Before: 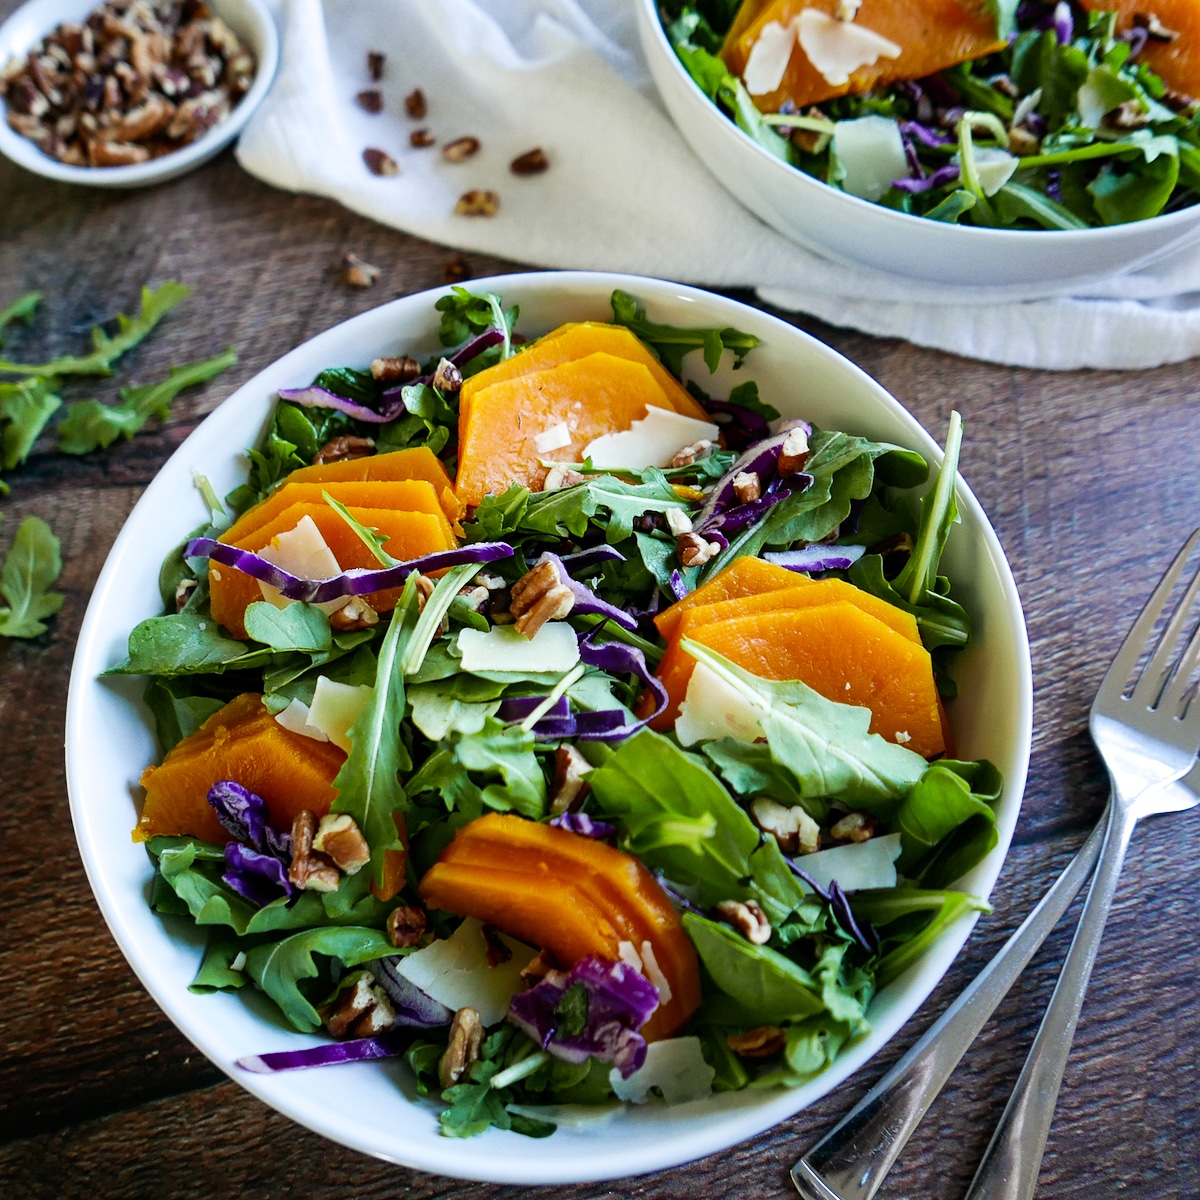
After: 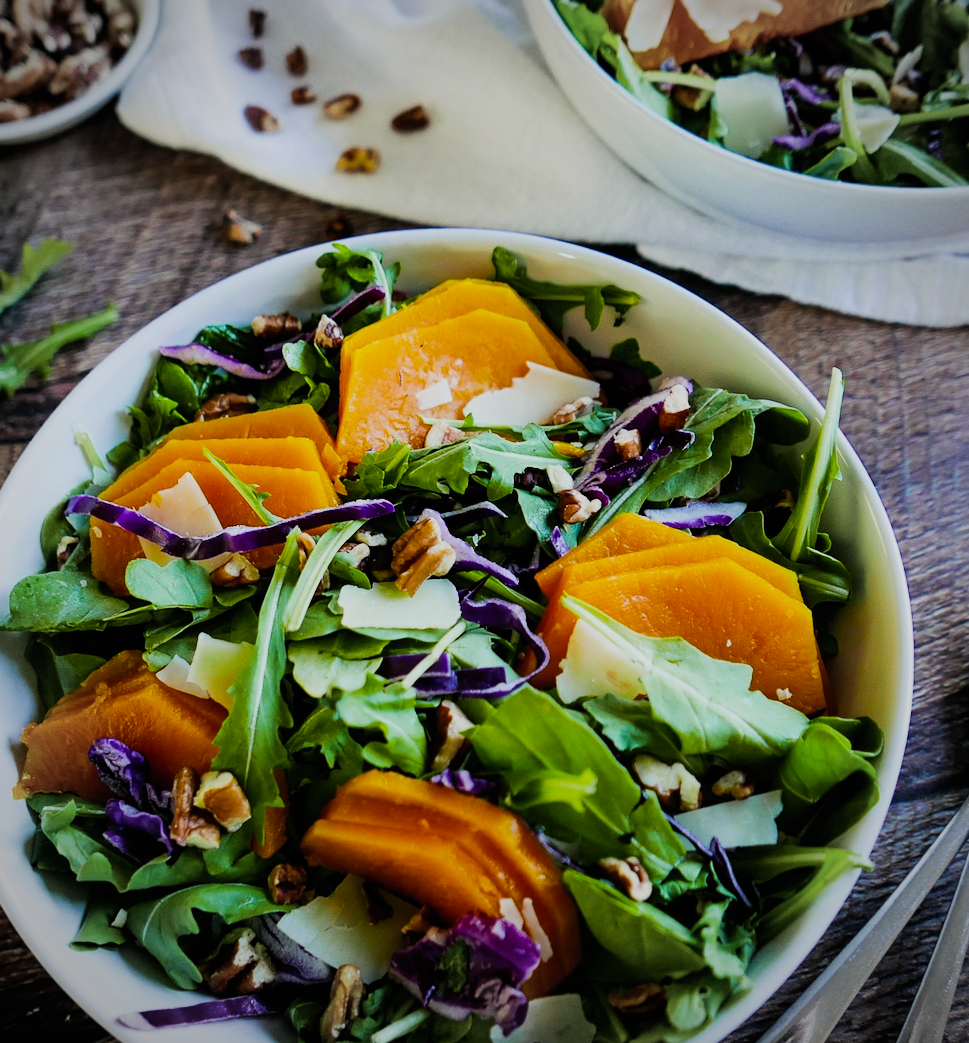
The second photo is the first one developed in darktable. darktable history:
vignetting: on, module defaults
filmic rgb: black relative exposure -7.65 EV, white relative exposure 4.56 EV, hardness 3.61
crop: left 9.965%, top 3.594%, right 9.208%, bottom 9.486%
sharpen: radius 2.869, amount 0.866, threshold 47.191
local contrast: mode bilateral grid, contrast 15, coarseness 37, detail 103%, midtone range 0.2
color balance rgb: shadows lift › luminance -19.948%, global offset › luminance 0.48%, perceptual saturation grading › global saturation 25.766%, contrast 5.469%
